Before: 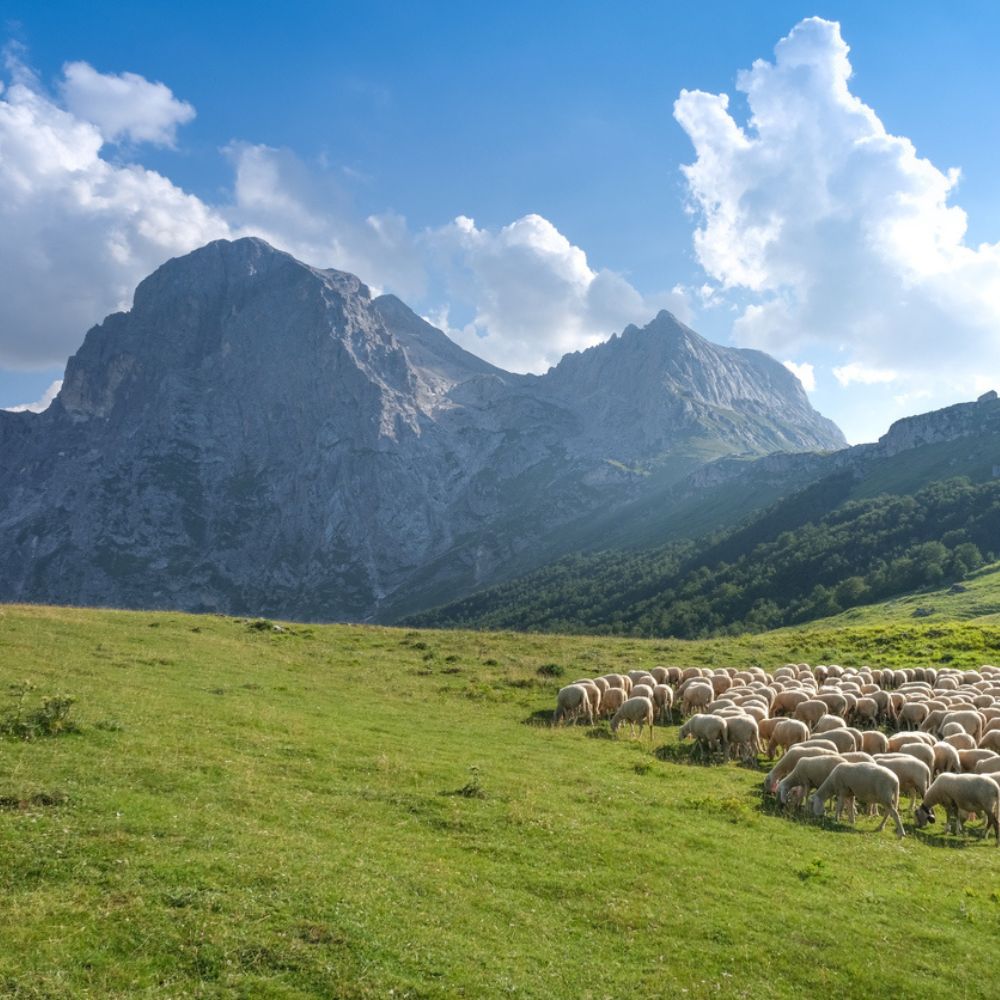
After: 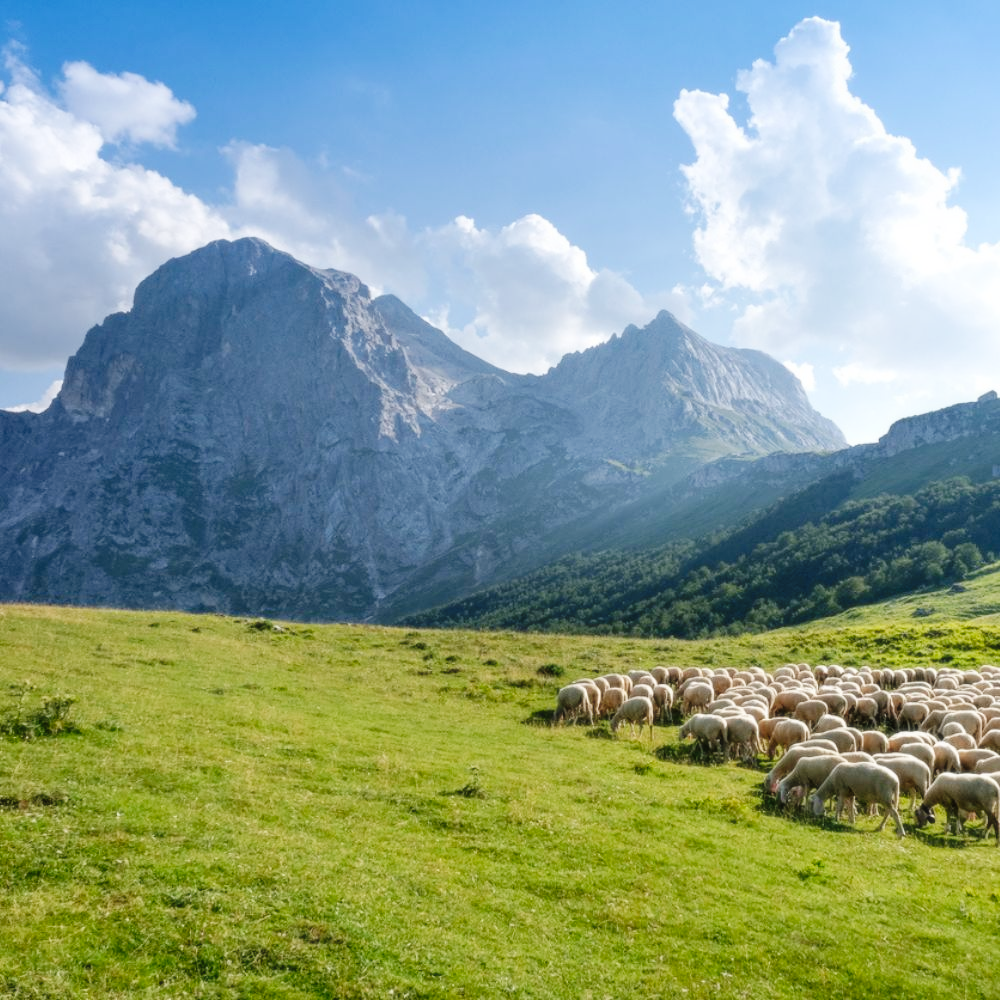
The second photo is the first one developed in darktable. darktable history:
tone curve: curves: ch0 [(0, 0) (0.003, 0.006) (0.011, 0.007) (0.025, 0.009) (0.044, 0.012) (0.069, 0.021) (0.1, 0.036) (0.136, 0.056) (0.177, 0.105) (0.224, 0.165) (0.277, 0.251) (0.335, 0.344) (0.399, 0.439) (0.468, 0.532) (0.543, 0.628) (0.623, 0.718) (0.709, 0.797) (0.801, 0.874) (0.898, 0.943) (1, 1)], preserve colors none
soften: size 10%, saturation 50%, brightness 0.2 EV, mix 10%
